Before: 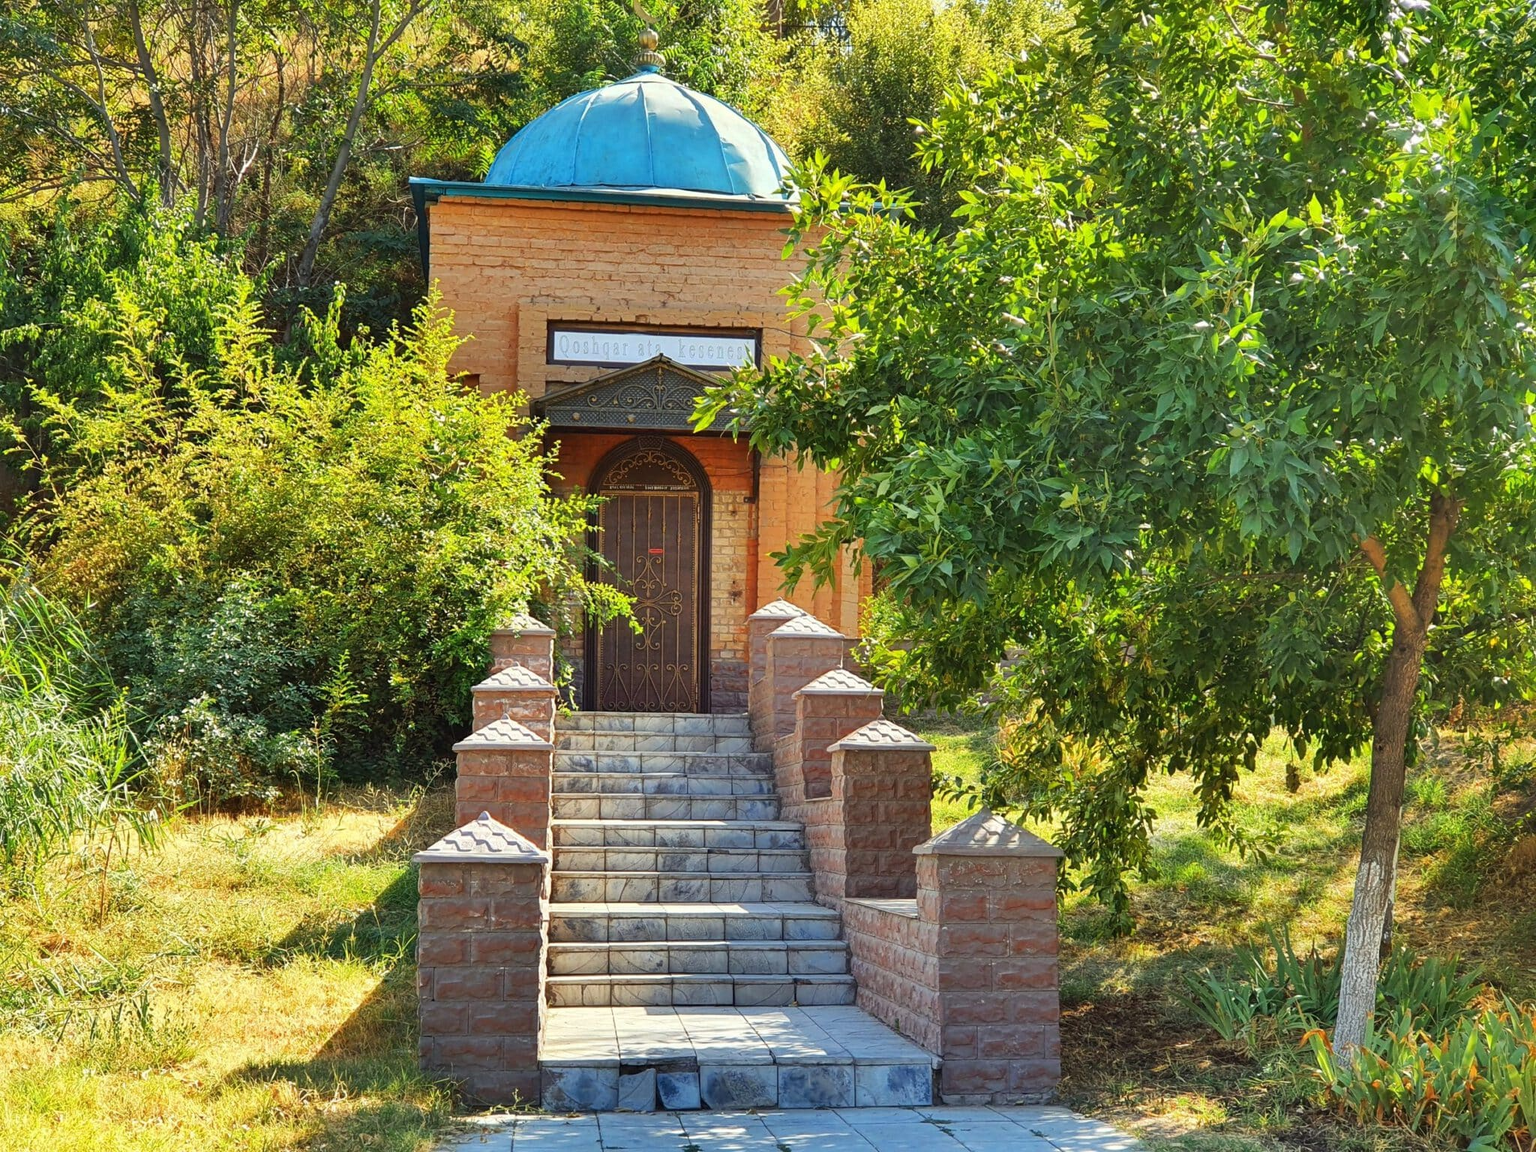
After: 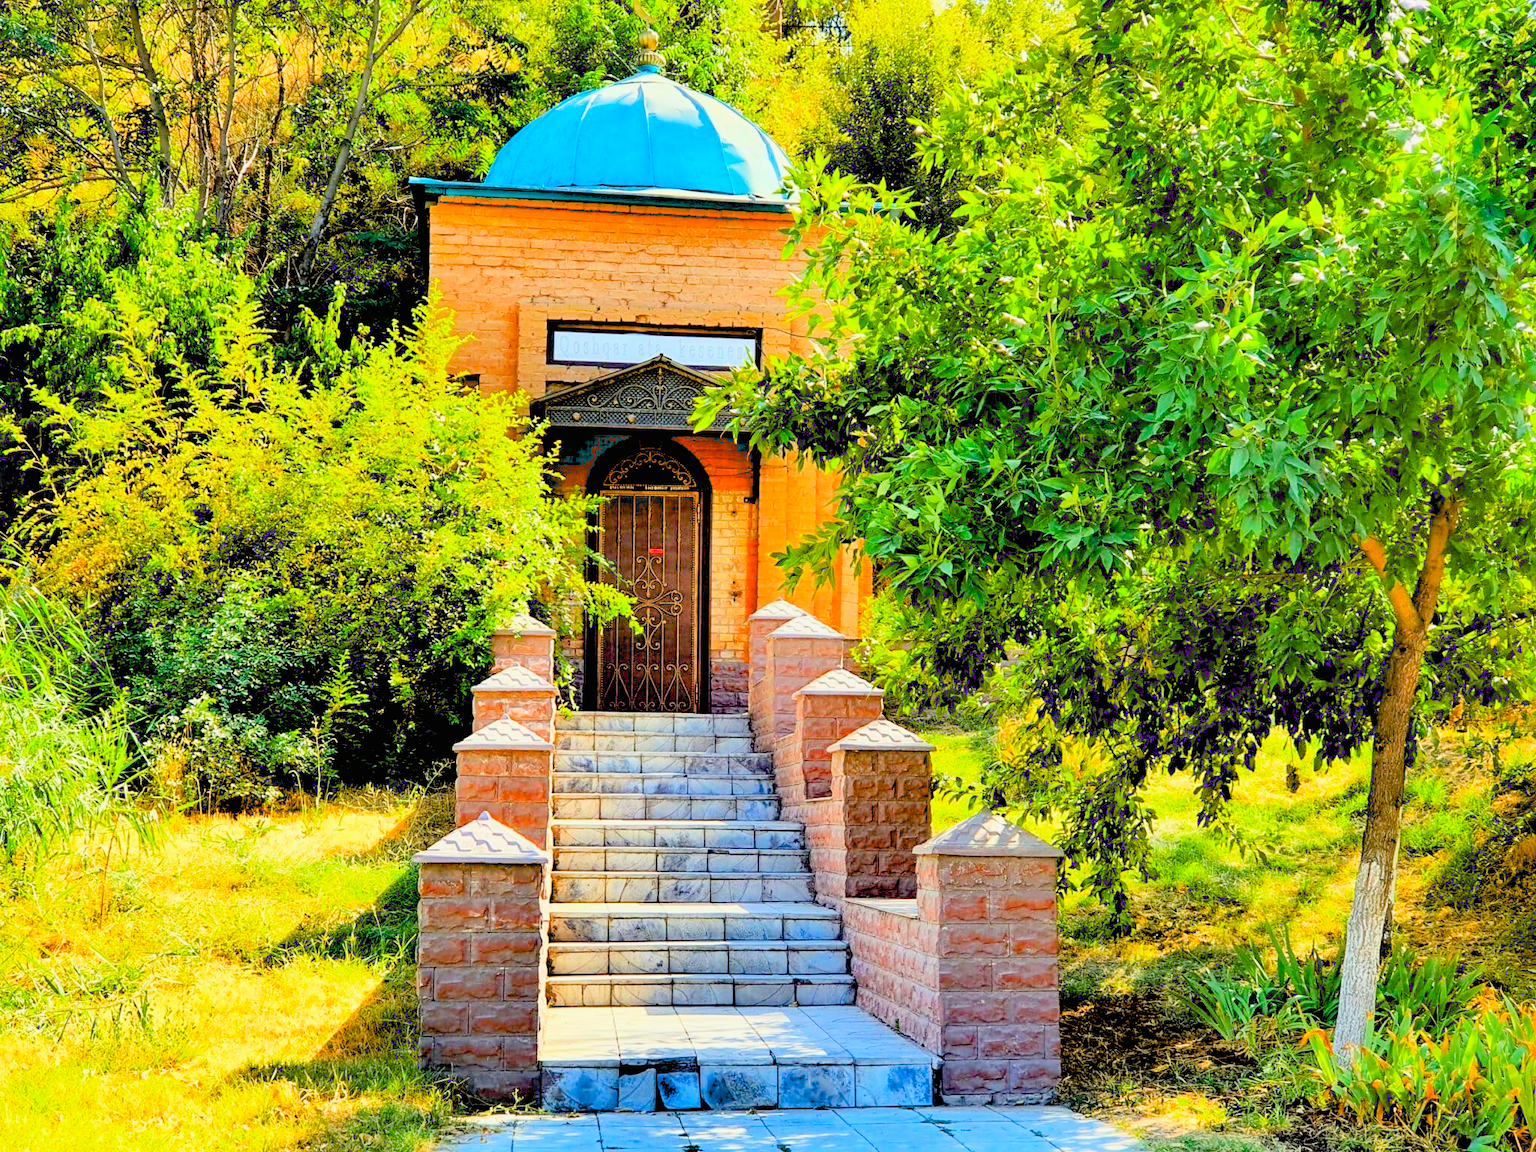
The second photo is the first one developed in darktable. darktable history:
contrast brightness saturation: contrast 0.069, brightness 0.177, saturation 0.411
exposure: black level correction 0.035, exposure 0.91 EV, compensate exposure bias true, compensate highlight preservation false
filmic rgb: black relative exposure -7.65 EV, white relative exposure 4.56 EV, hardness 3.61, color science v6 (2022)
